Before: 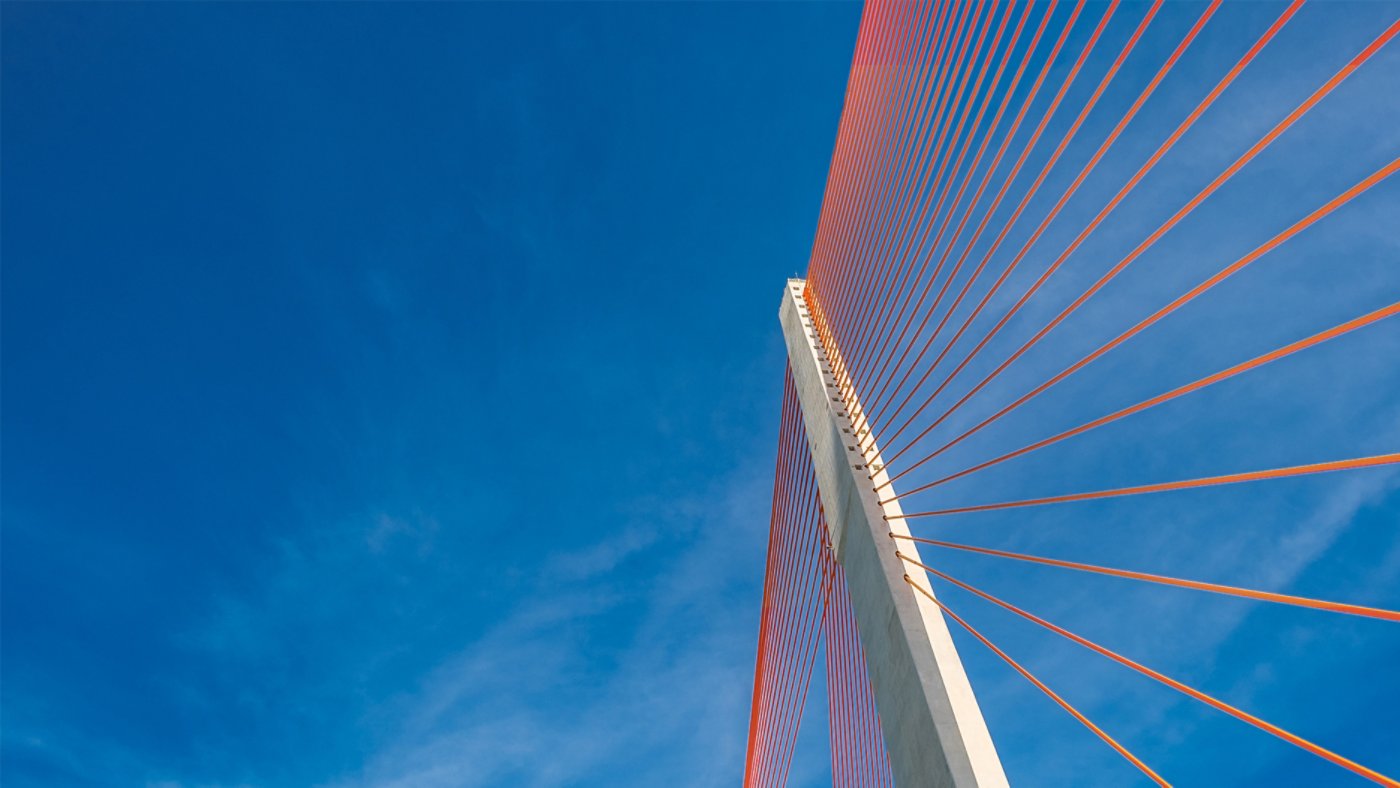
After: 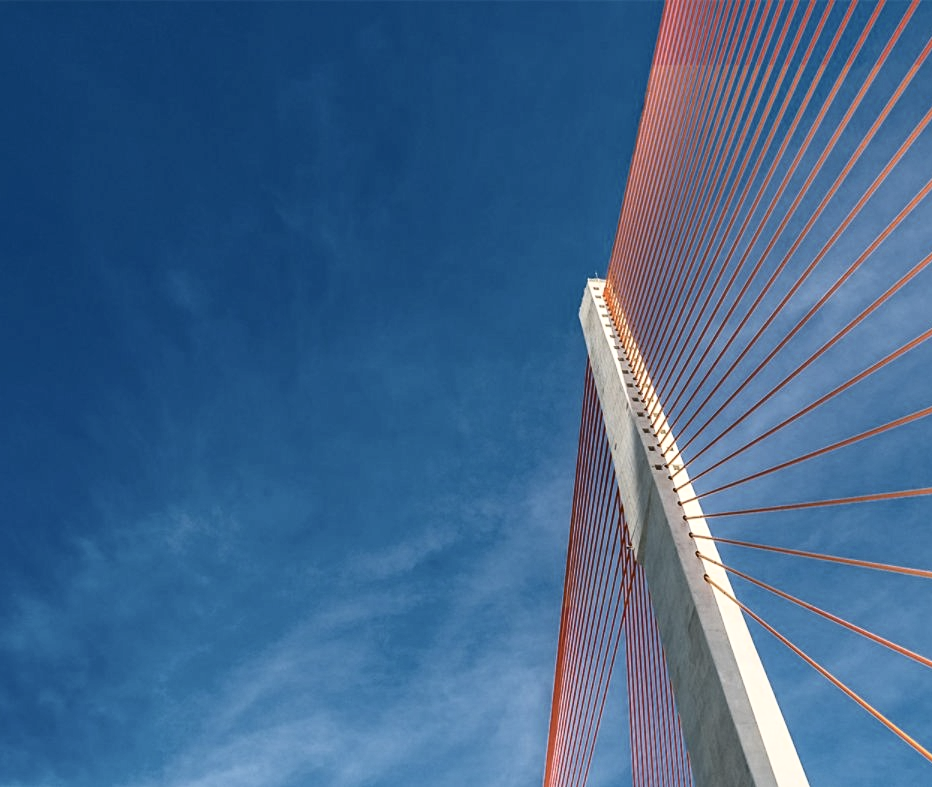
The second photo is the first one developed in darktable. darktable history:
color correction: highlights b* 0.032, saturation 0.766
contrast brightness saturation: contrast 0.275
crop and rotate: left 14.382%, right 18.982%
local contrast: mode bilateral grid, contrast 28, coarseness 16, detail 115%, midtone range 0.2
